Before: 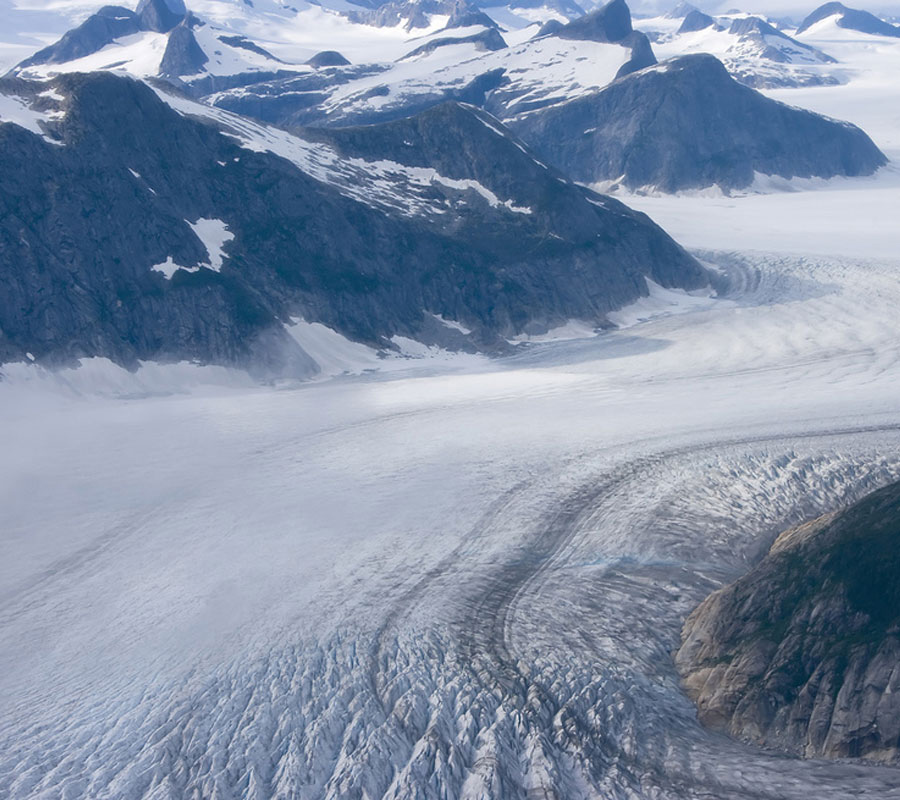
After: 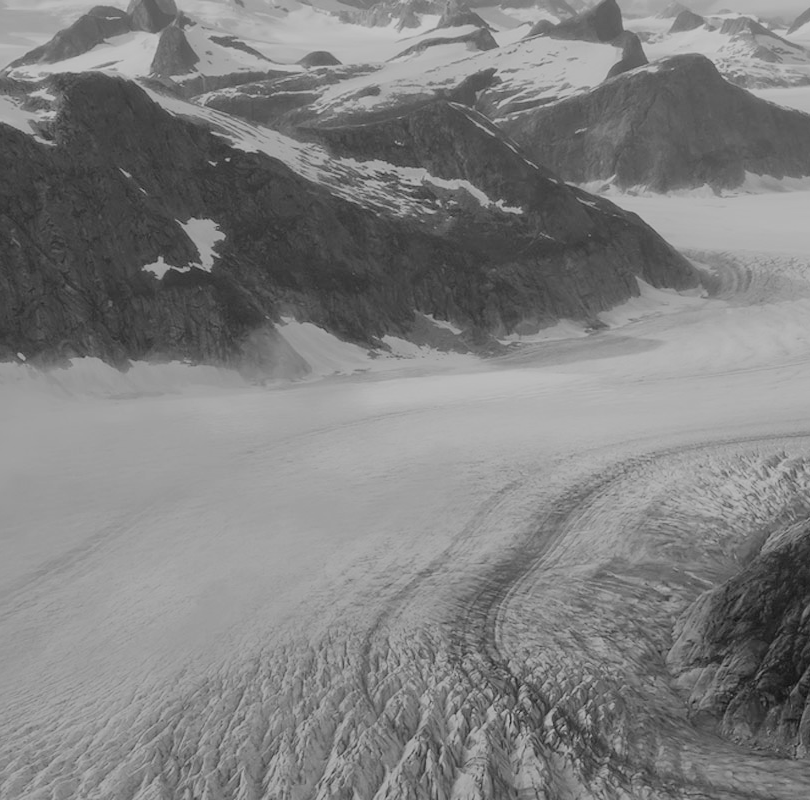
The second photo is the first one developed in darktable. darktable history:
crop and rotate: left 1.088%, right 8.807%
monochrome: a 32, b 64, size 2.3
filmic rgb: black relative exposure -6.15 EV, white relative exposure 6.96 EV, hardness 2.23, color science v6 (2022)
